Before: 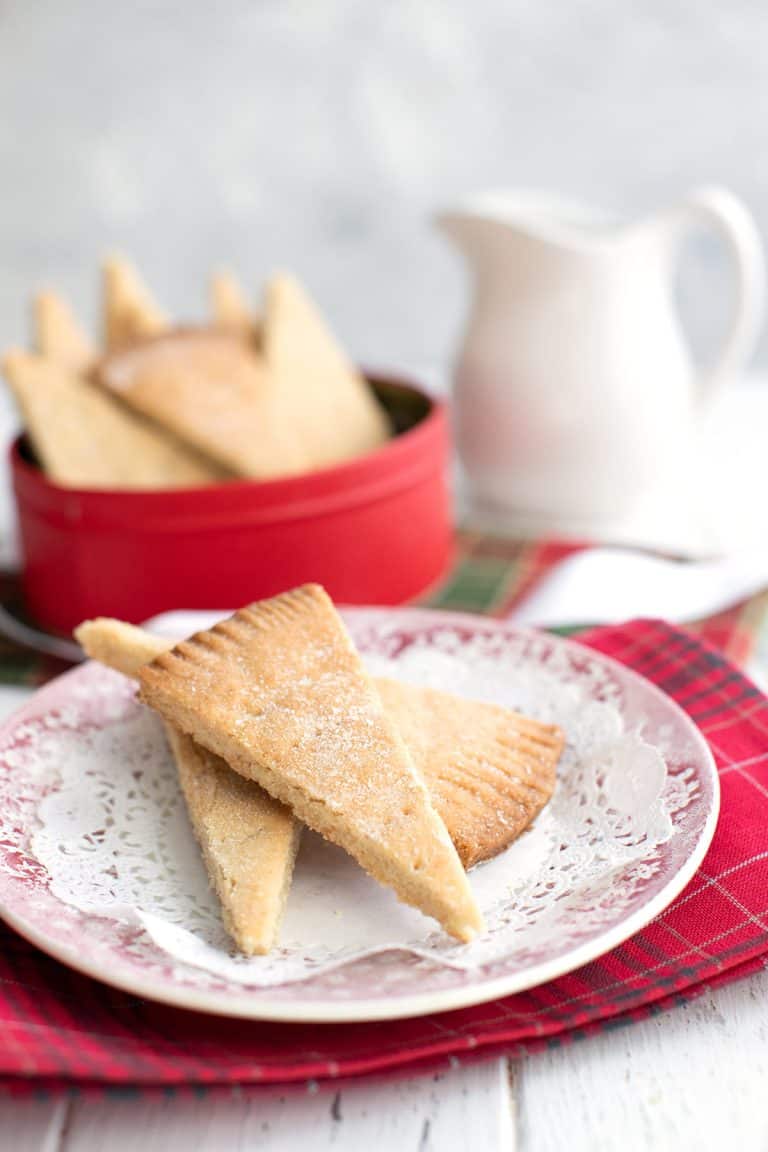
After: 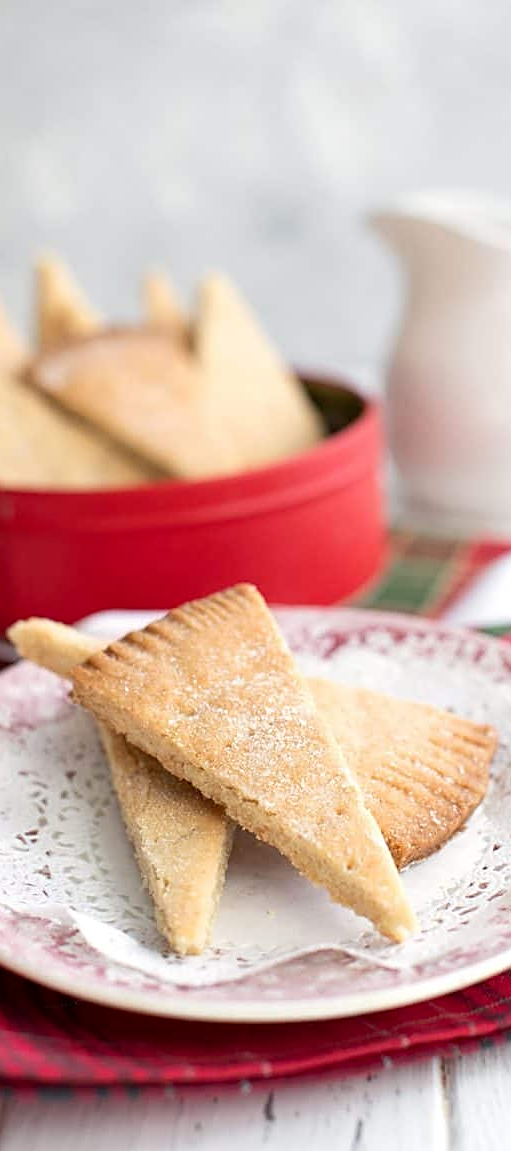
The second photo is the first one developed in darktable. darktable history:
crop and rotate: left 8.786%, right 24.548%
exposure: black level correction 0.001, compensate highlight preservation false
white balance: red 1, blue 1
sharpen: on, module defaults
